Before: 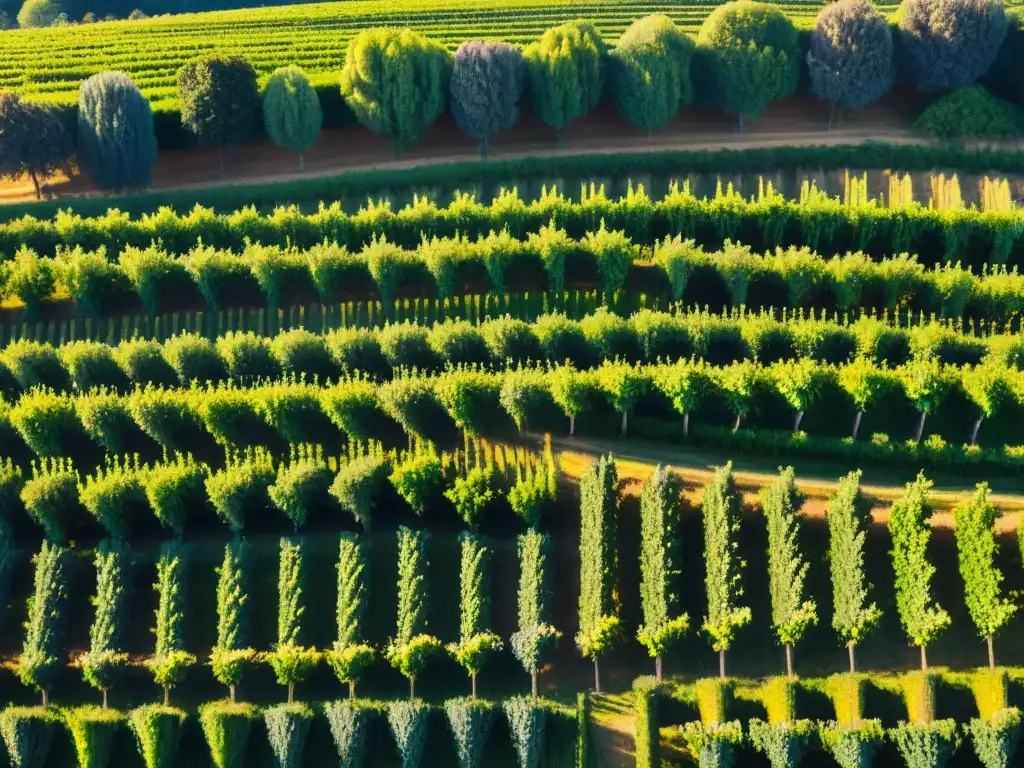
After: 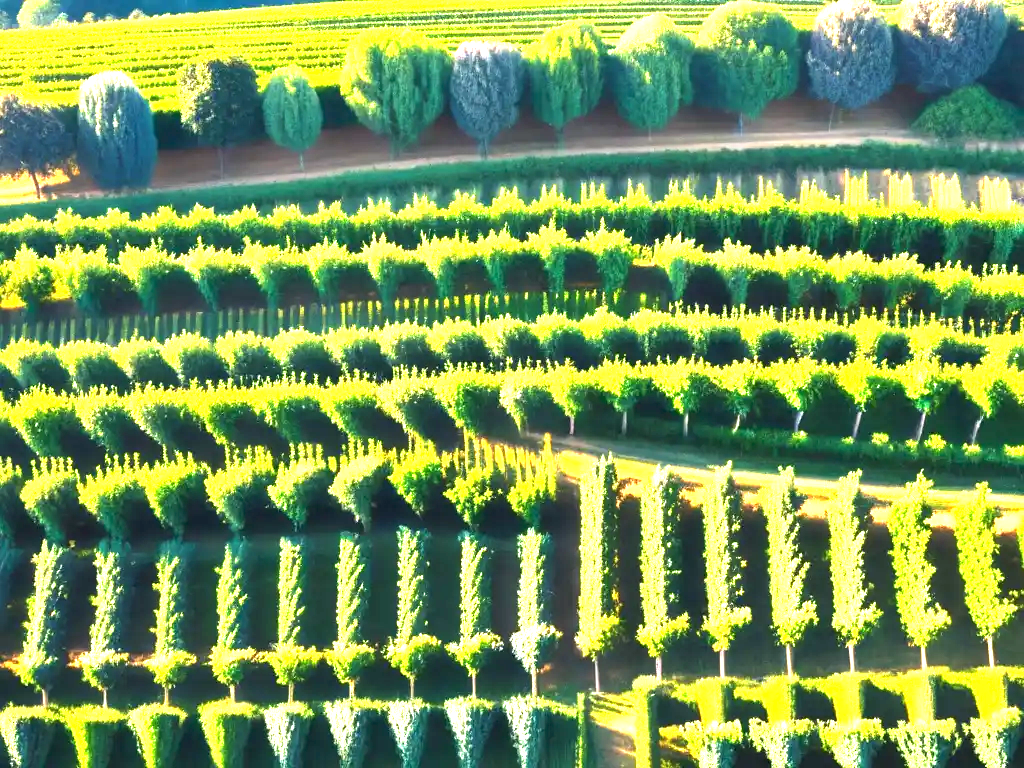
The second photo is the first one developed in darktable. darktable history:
exposure: black level correction 0, exposure 1.968 EV, compensate highlight preservation false
